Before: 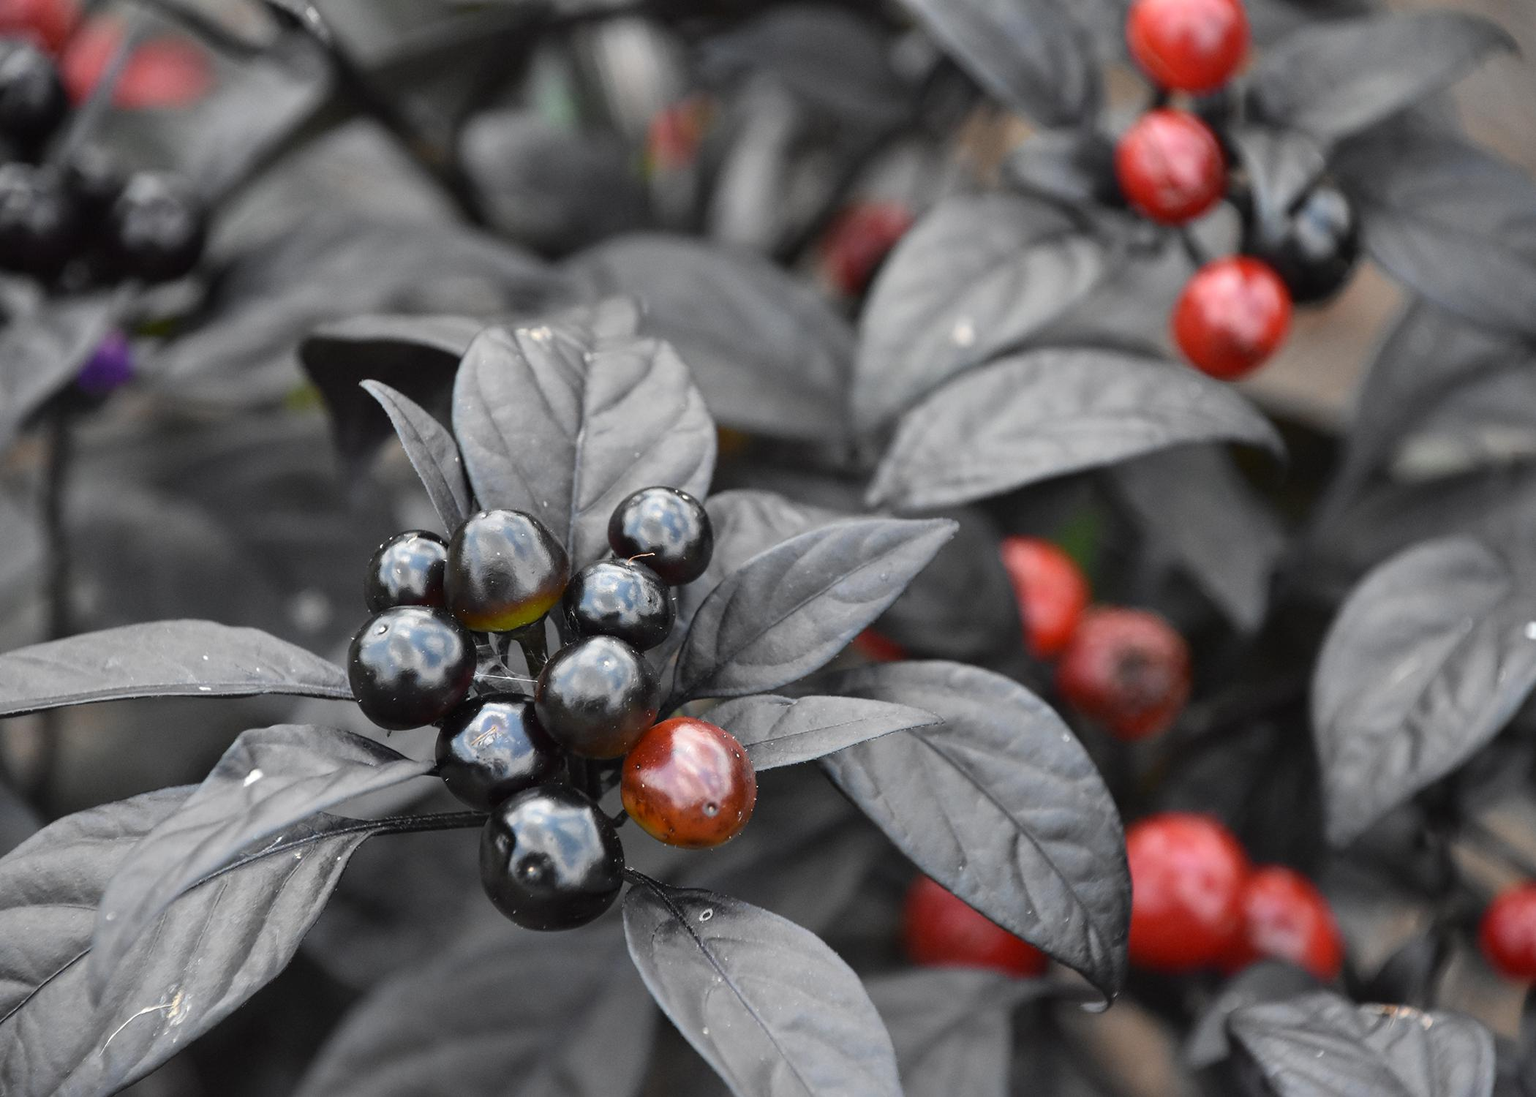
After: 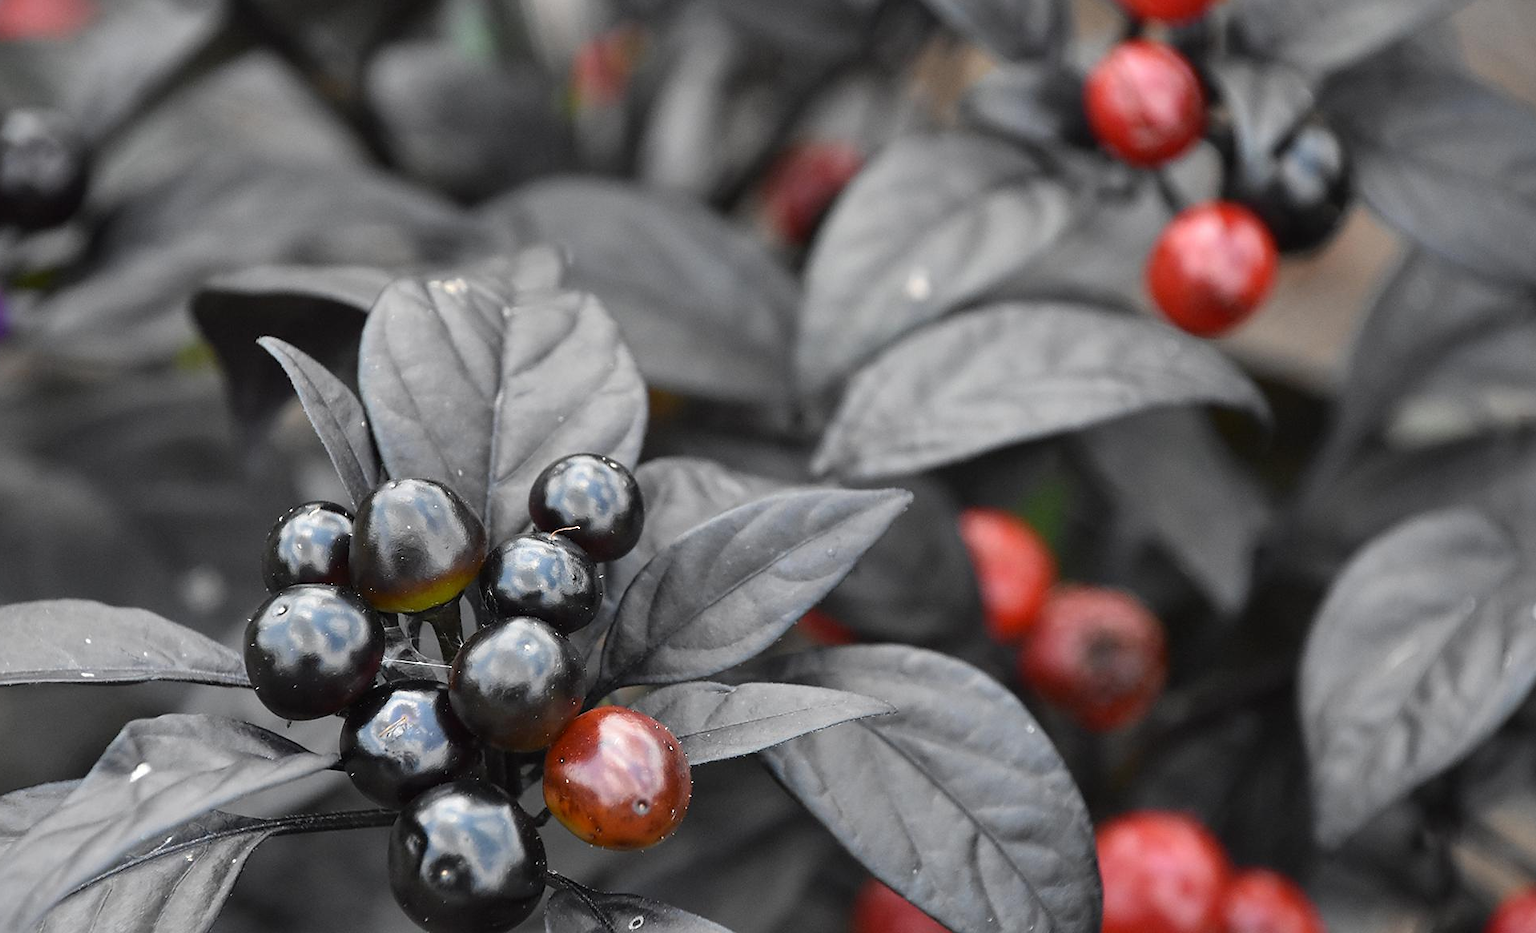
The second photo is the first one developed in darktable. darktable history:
sharpen: radius 1.458, amount 0.398, threshold 1.271
crop: left 8.155%, top 6.611%, bottom 15.385%
